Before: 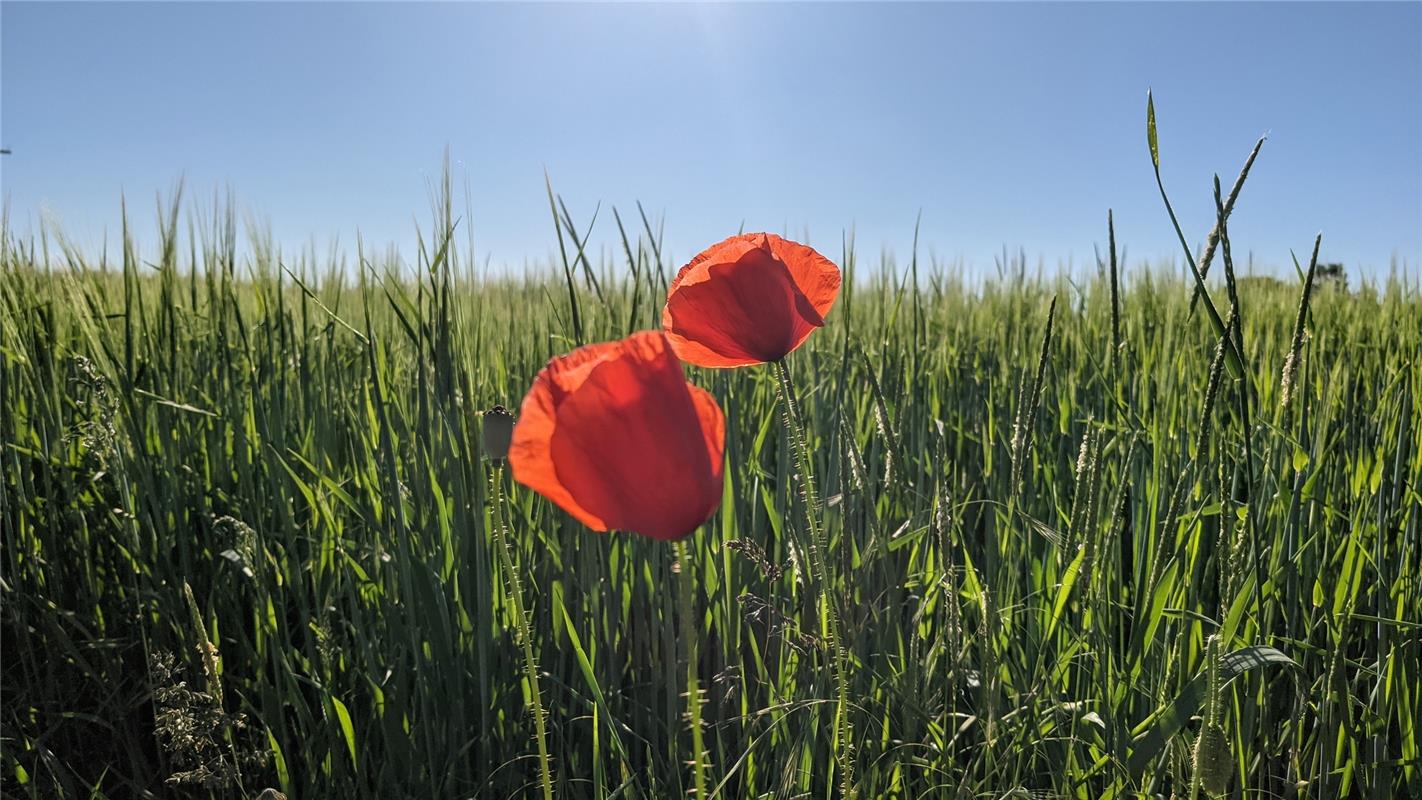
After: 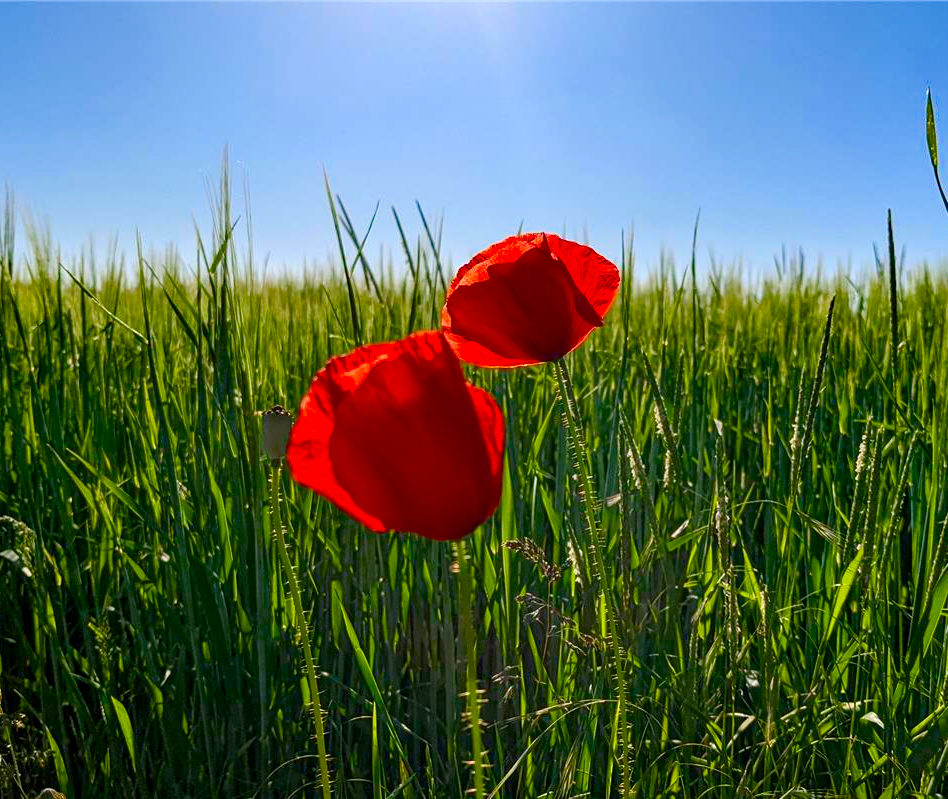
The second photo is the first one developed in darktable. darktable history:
haze removal: compatibility mode true, adaptive false
exposure: black level correction 0.002, compensate exposure bias true, compensate highlight preservation false
crop and rotate: left 15.558%, right 17.765%
color balance rgb: shadows lift › chroma 0.978%, shadows lift › hue 112.34°, highlights gain › chroma 0.206%, highlights gain › hue 331.94°, perceptual saturation grading › global saturation 27.365%, perceptual saturation grading › highlights -28.588%, perceptual saturation grading › mid-tones 15.475%, perceptual saturation grading › shadows 33.054%, global vibrance 6.9%, saturation formula JzAzBz (2021)
levels: white 90.7%, levels [0, 0.478, 1]
contrast brightness saturation: brightness -0.017, saturation 0.349
